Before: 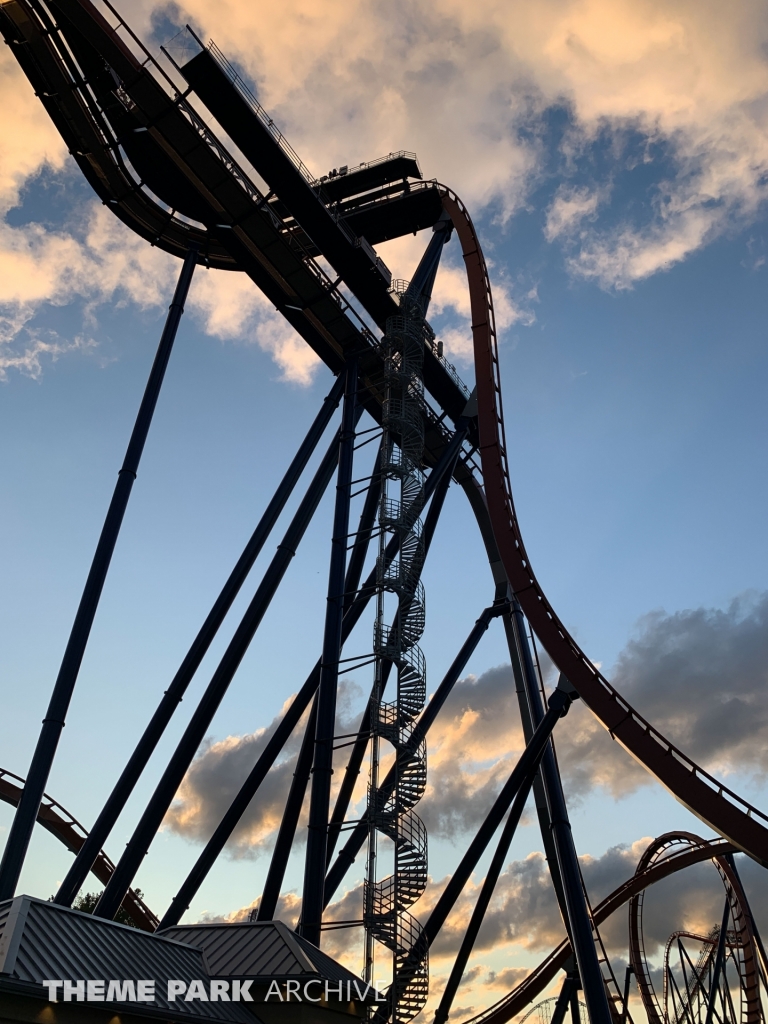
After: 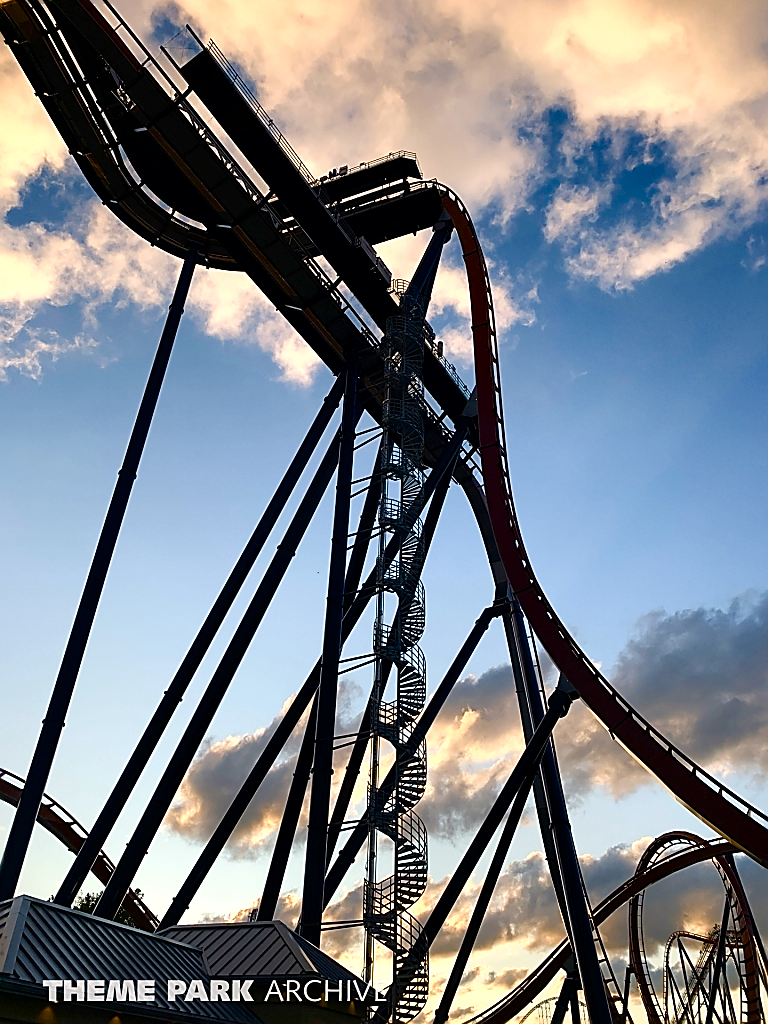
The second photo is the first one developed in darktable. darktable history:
sharpen: radius 1.377, amount 1.261, threshold 0.835
color balance rgb: highlights gain › chroma 1.112%, highlights gain › hue 53.99°, perceptual saturation grading › global saturation 24.834%, perceptual saturation grading › highlights -50.829%, perceptual saturation grading › mid-tones 19.174%, perceptual saturation grading › shadows 61.913%, perceptual brilliance grading › global brilliance 17.898%, global vibrance 16.765%, saturation formula JzAzBz (2021)
